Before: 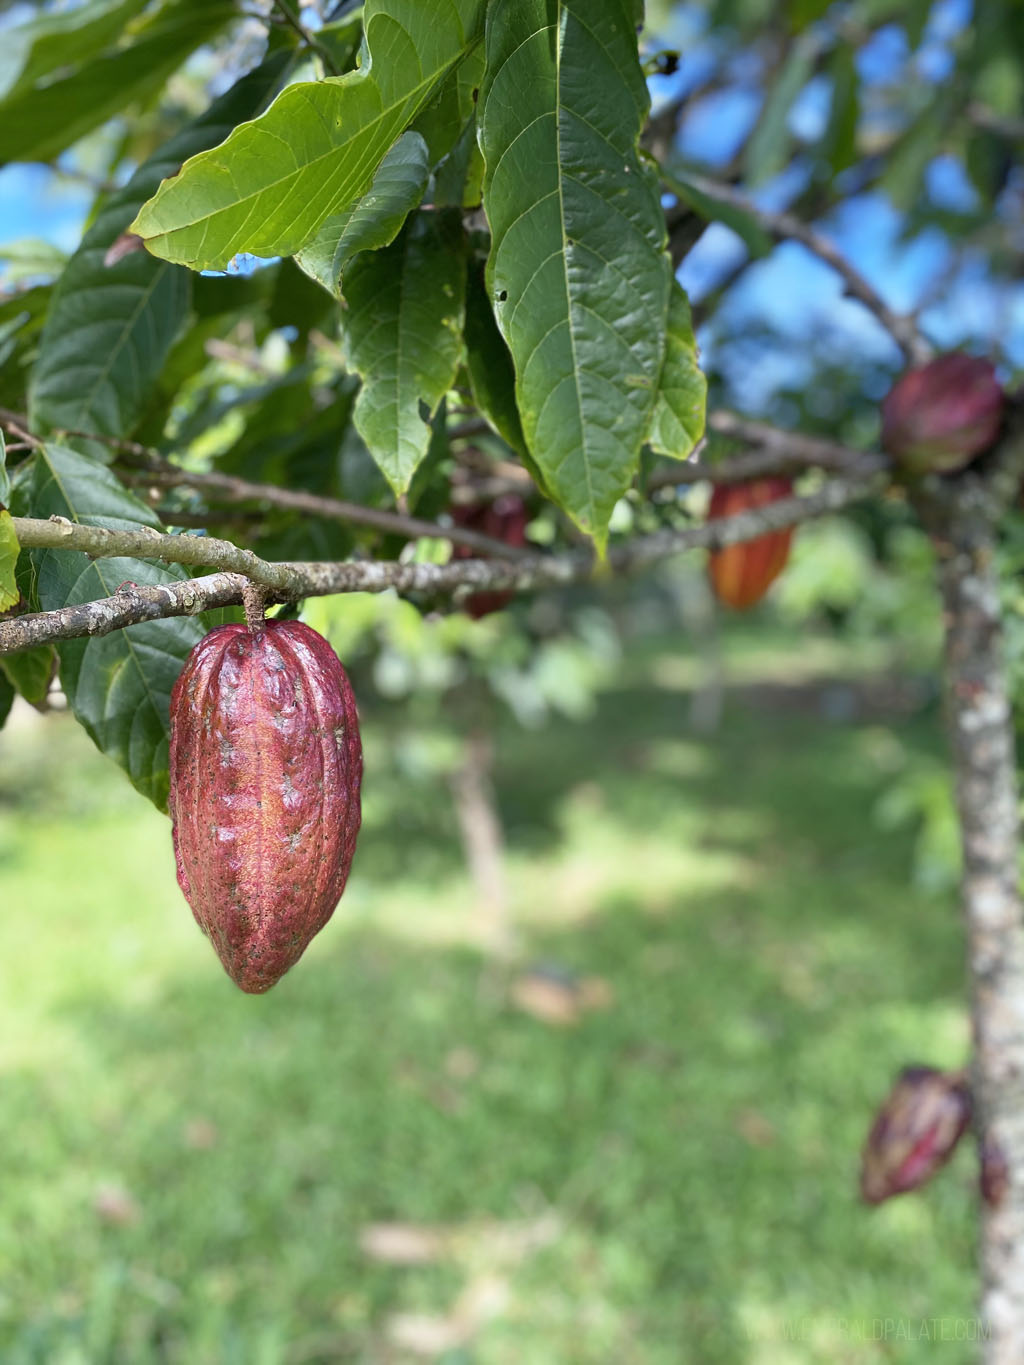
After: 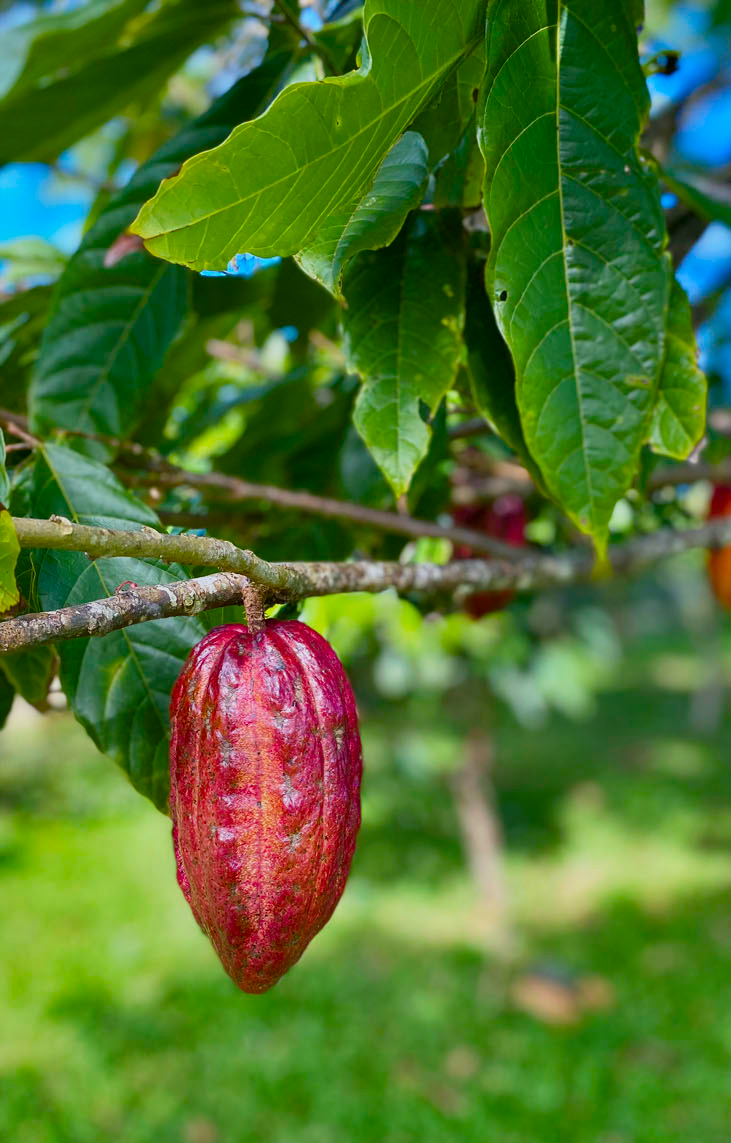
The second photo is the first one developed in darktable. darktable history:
crop: right 28.566%, bottom 16.22%
shadows and highlights: shadows 80.3, white point adjustment -9, highlights -61.39, highlights color adjustment 52.66%, soften with gaussian
color balance rgb: shadows lift › hue 86.47°, linear chroma grading › global chroma 8.691%, perceptual saturation grading › global saturation 20.459%, perceptual saturation grading › highlights -19.717%, perceptual saturation grading › shadows 29.674%, global vibrance 27.016%
